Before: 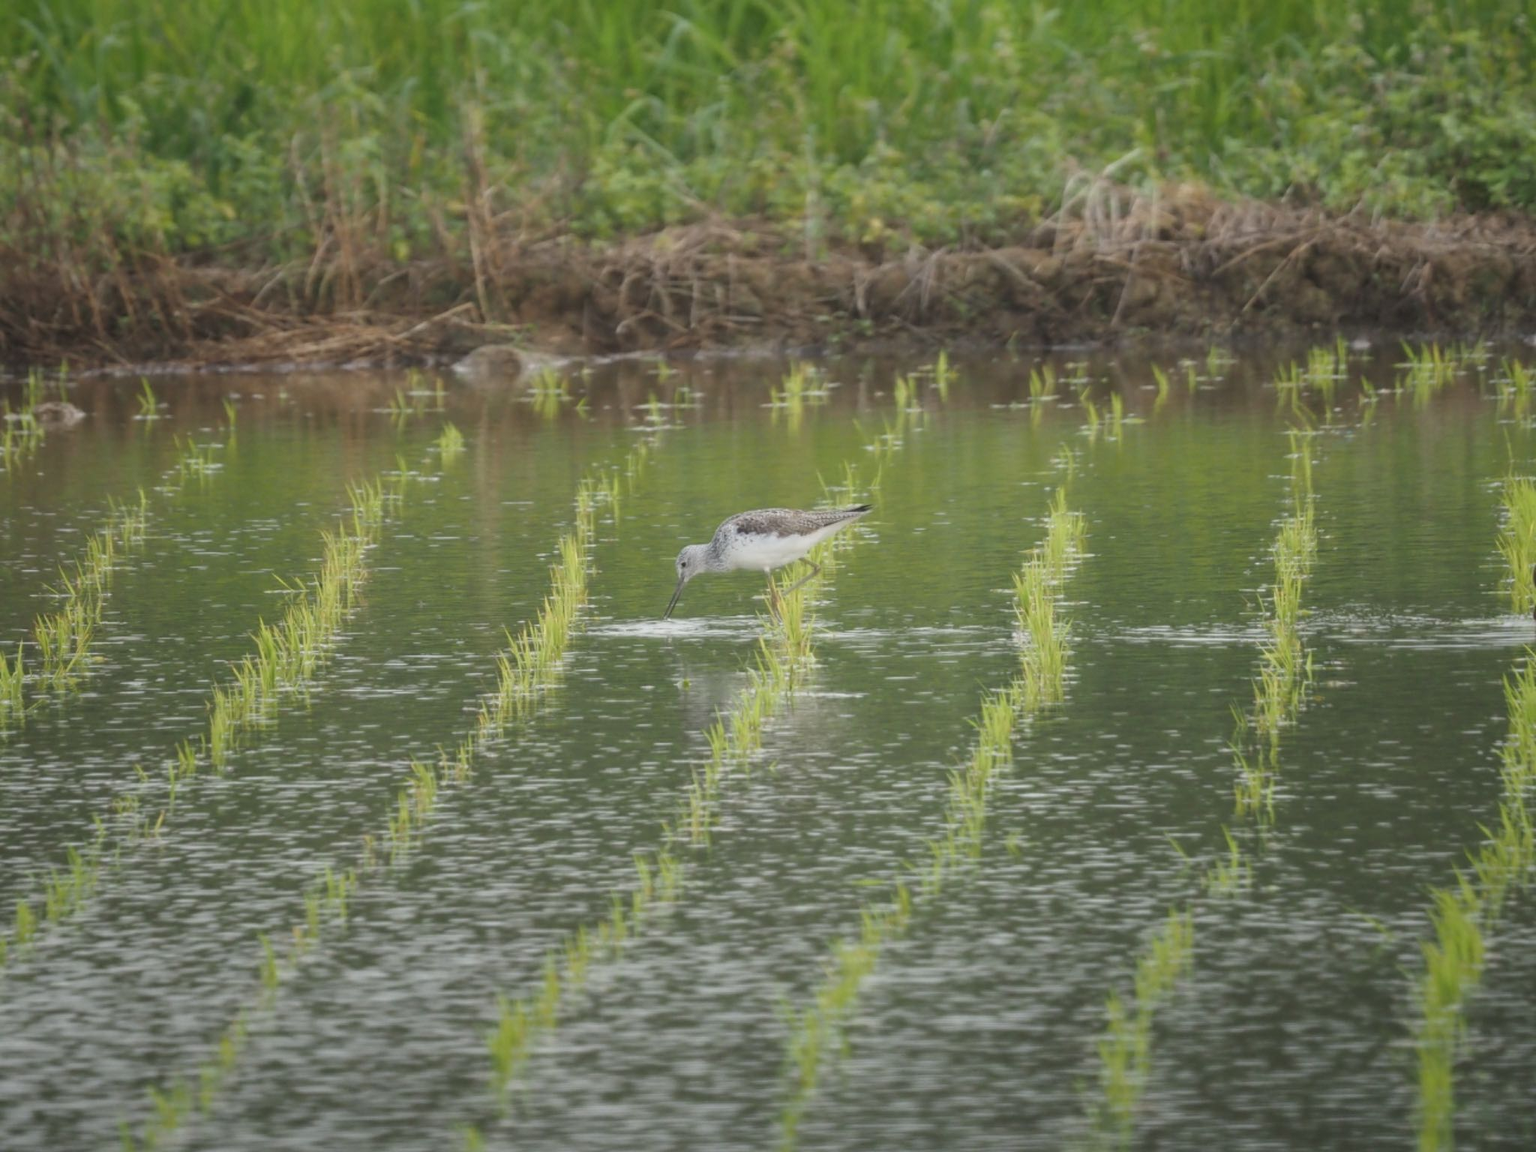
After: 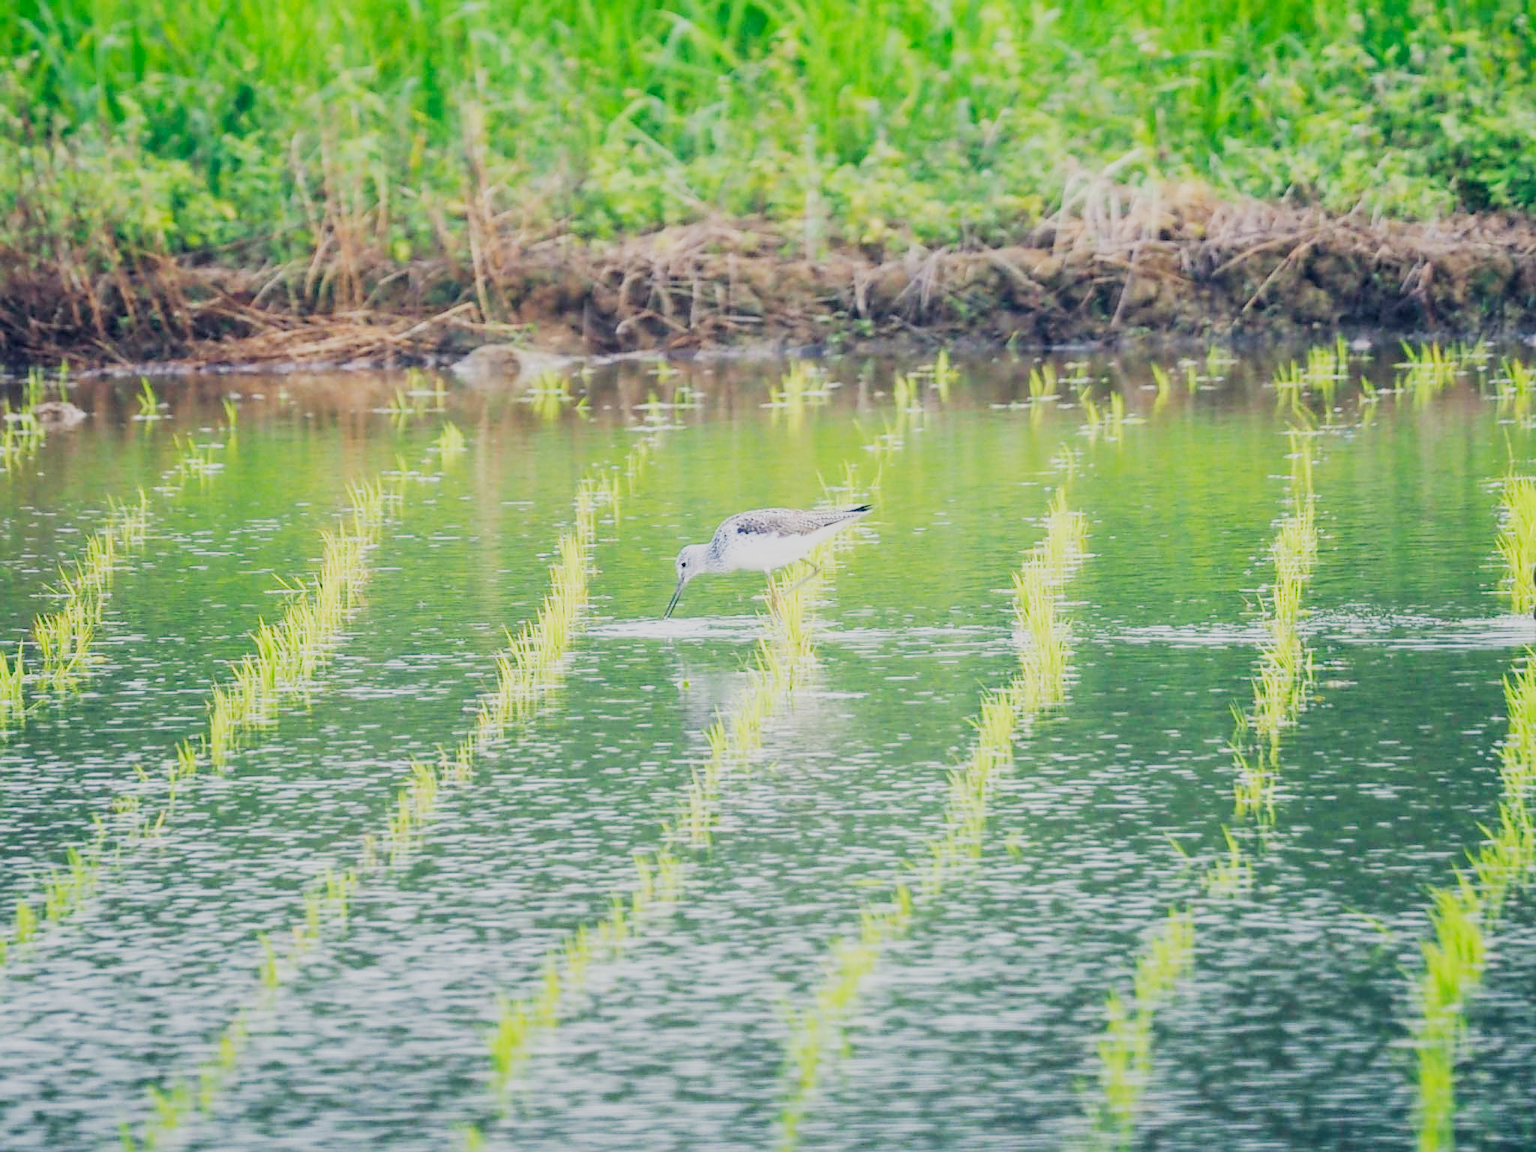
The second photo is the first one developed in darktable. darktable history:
base curve: curves: ch0 [(0, 0) (0.007, 0.004) (0.027, 0.03) (0.046, 0.07) (0.207, 0.54) (0.442, 0.872) (0.673, 0.972) (1, 1)], preserve colors none
local contrast: highlights 100%, shadows 100%, detail 120%, midtone range 0.2
color calibration: illuminant custom, x 0.368, y 0.373, temperature 4330.32 K
color balance: mode lift, gamma, gain (sRGB)
filmic rgb: black relative exposure -7.65 EV, white relative exposure 4.56 EV, hardness 3.61
lens correction: correction method embedded metadata, crop 1, focal 40, aperture 4, distance 15.16, camera "ILCE-7M3", lens "FE 40mm F2.5 G"
sharpen: on, module defaults
color balance rgb: shadows lift › hue 87.51°, highlights gain › chroma 3.21%, highlights gain › hue 55.1°, global offset › chroma 0.15%, global offset › hue 253.66°, linear chroma grading › global chroma 0.5%
color zones: curves: ch0 [(0, 0.613) (0.01, 0.613) (0.245, 0.448) (0.498, 0.529) (0.642, 0.665) (0.879, 0.777) (0.99, 0.613)]; ch1 [(0, 0) (0.143, 0) (0.286, 0) (0.429, 0) (0.571, 0) (0.714, 0) (0.857, 0)], mix -138.01%
